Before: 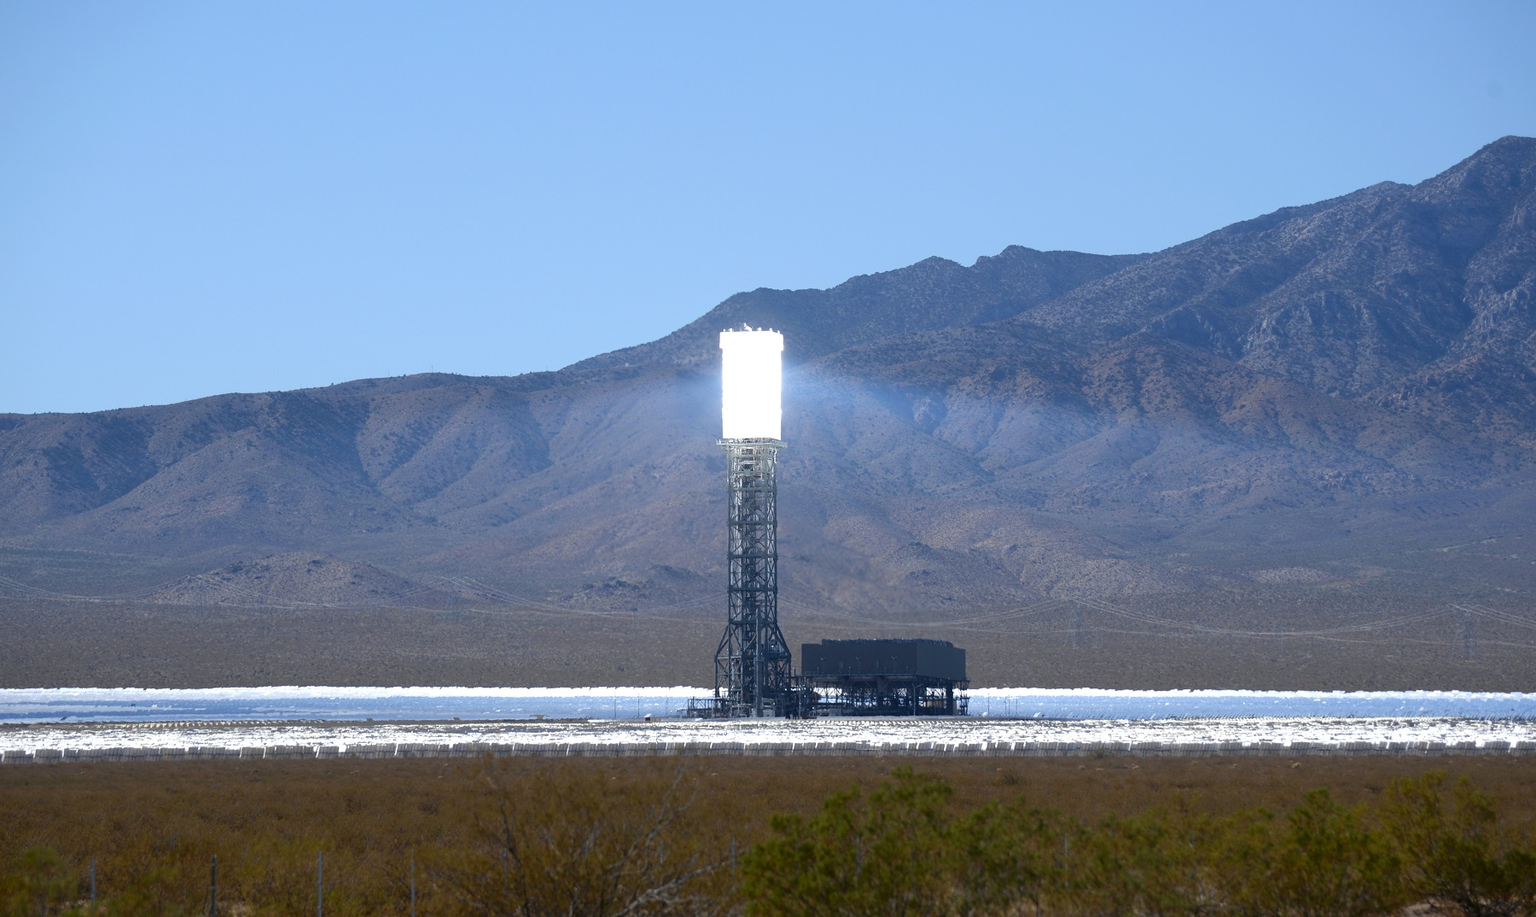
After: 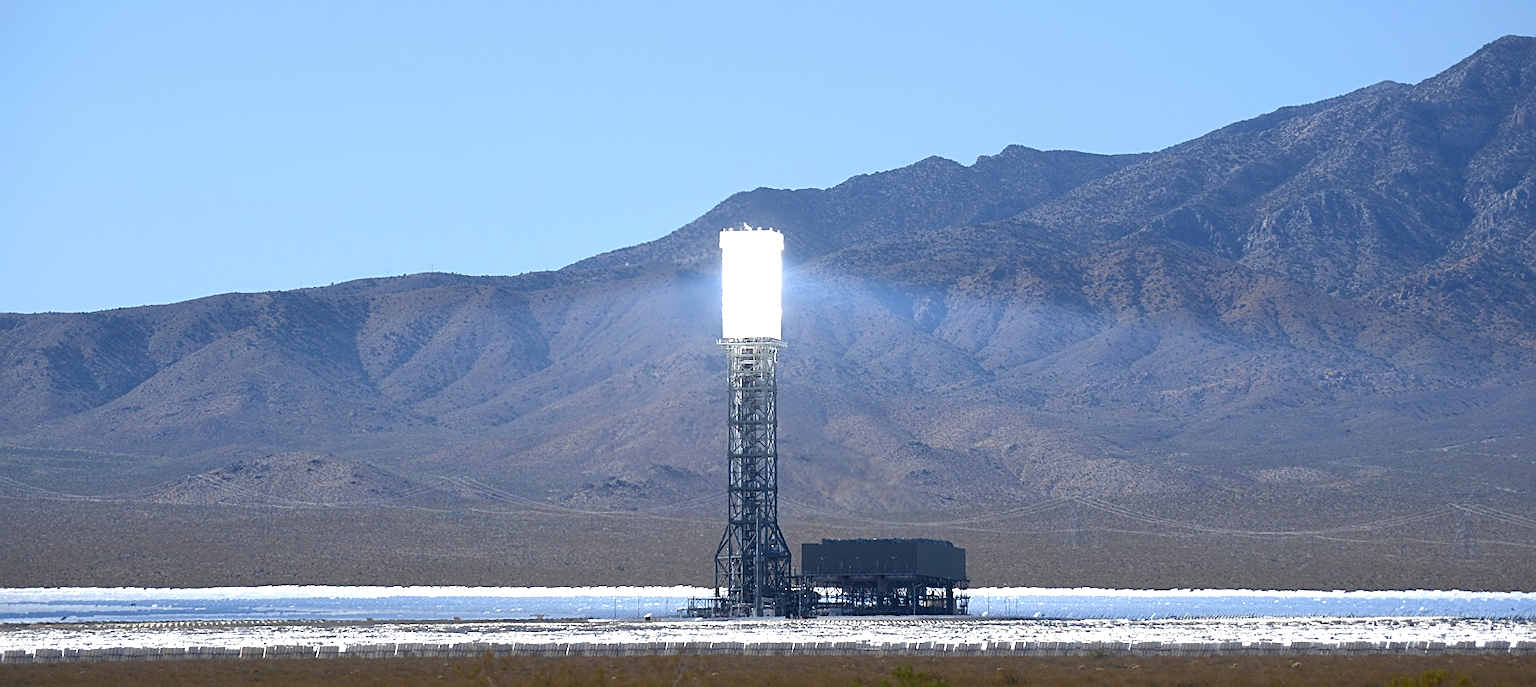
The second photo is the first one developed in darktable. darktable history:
exposure: exposure 0.23 EV, compensate highlight preservation false
sharpen: on, module defaults
crop: top 11.052%, bottom 13.911%
